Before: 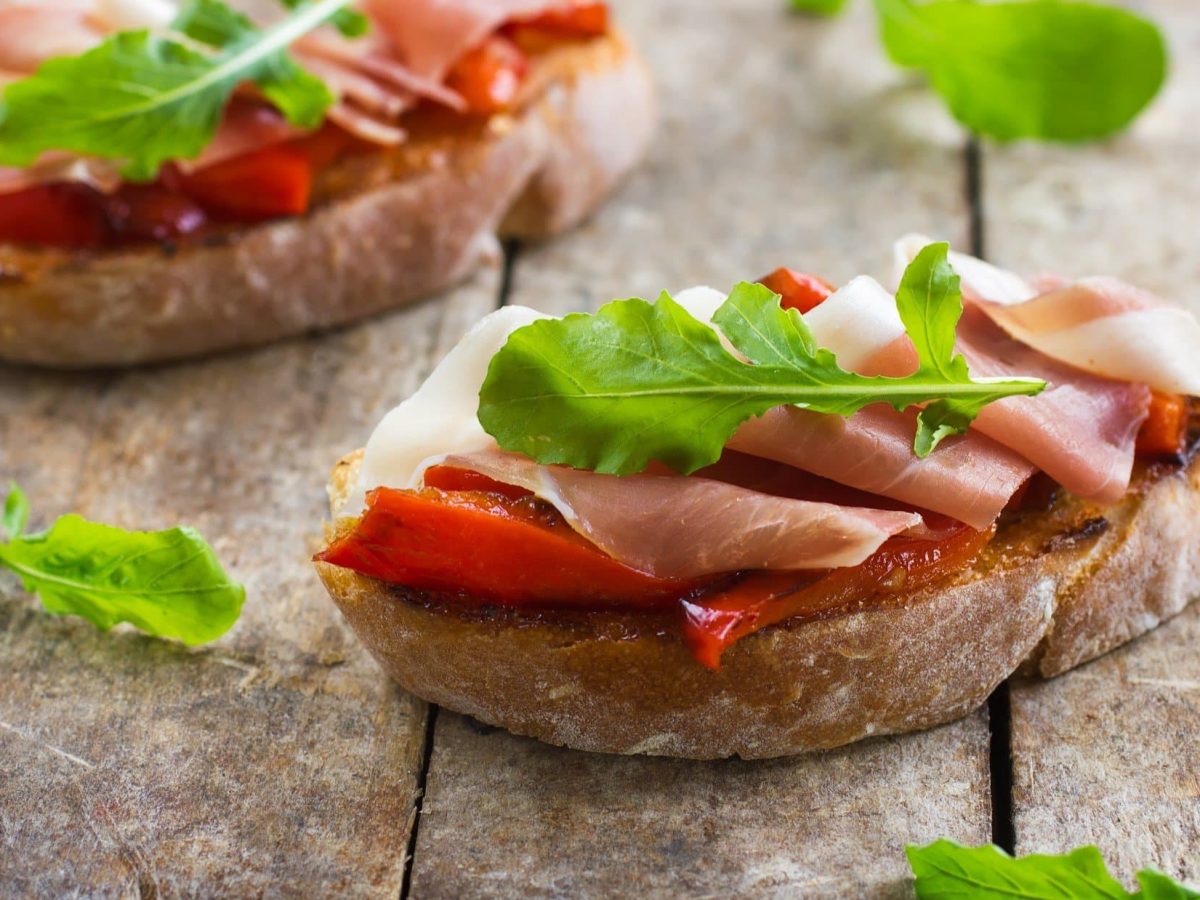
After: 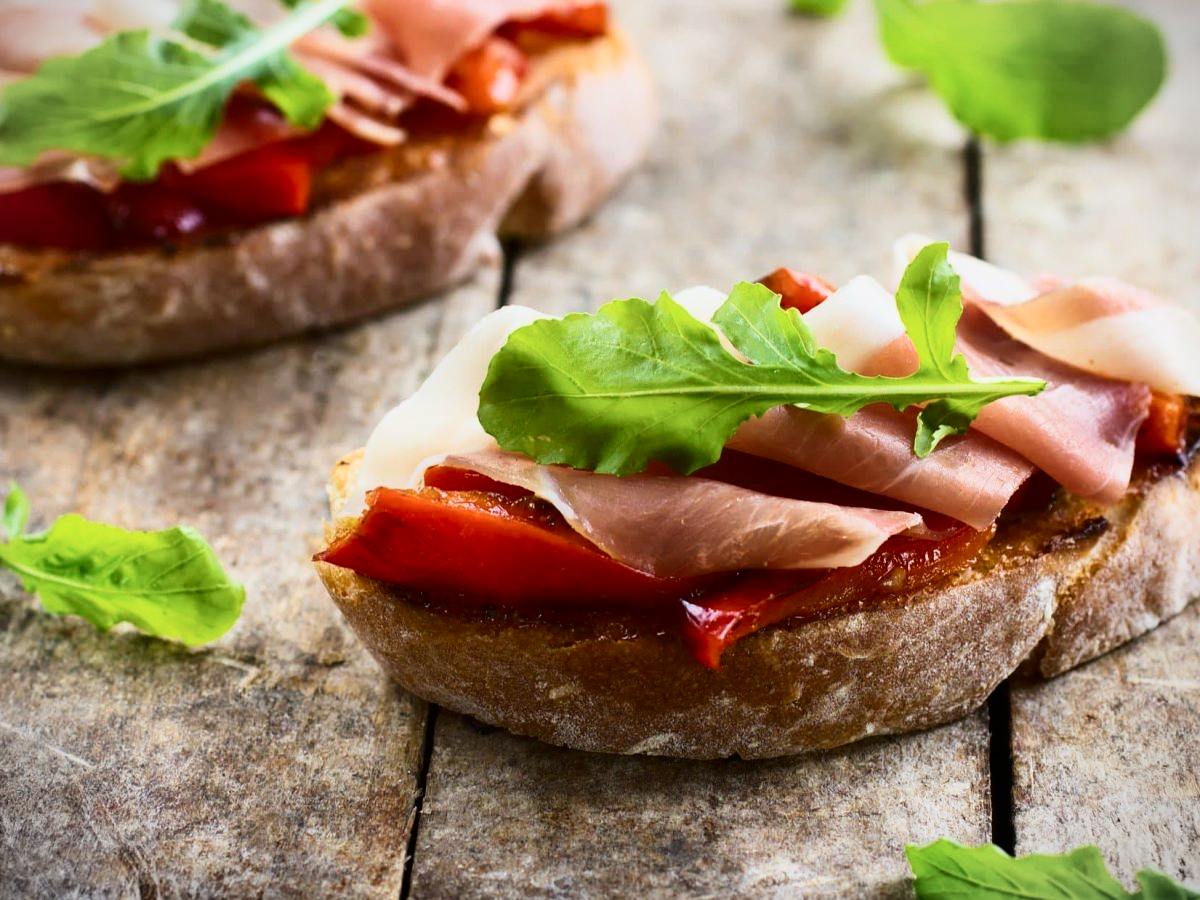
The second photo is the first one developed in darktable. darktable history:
contrast brightness saturation: contrast 0.289
vignetting: fall-off start 97.16%, width/height ratio 1.181, unbound false
filmic rgb: black relative exposure -11.39 EV, white relative exposure 3.22 EV, hardness 6.69, color science v6 (2022)
